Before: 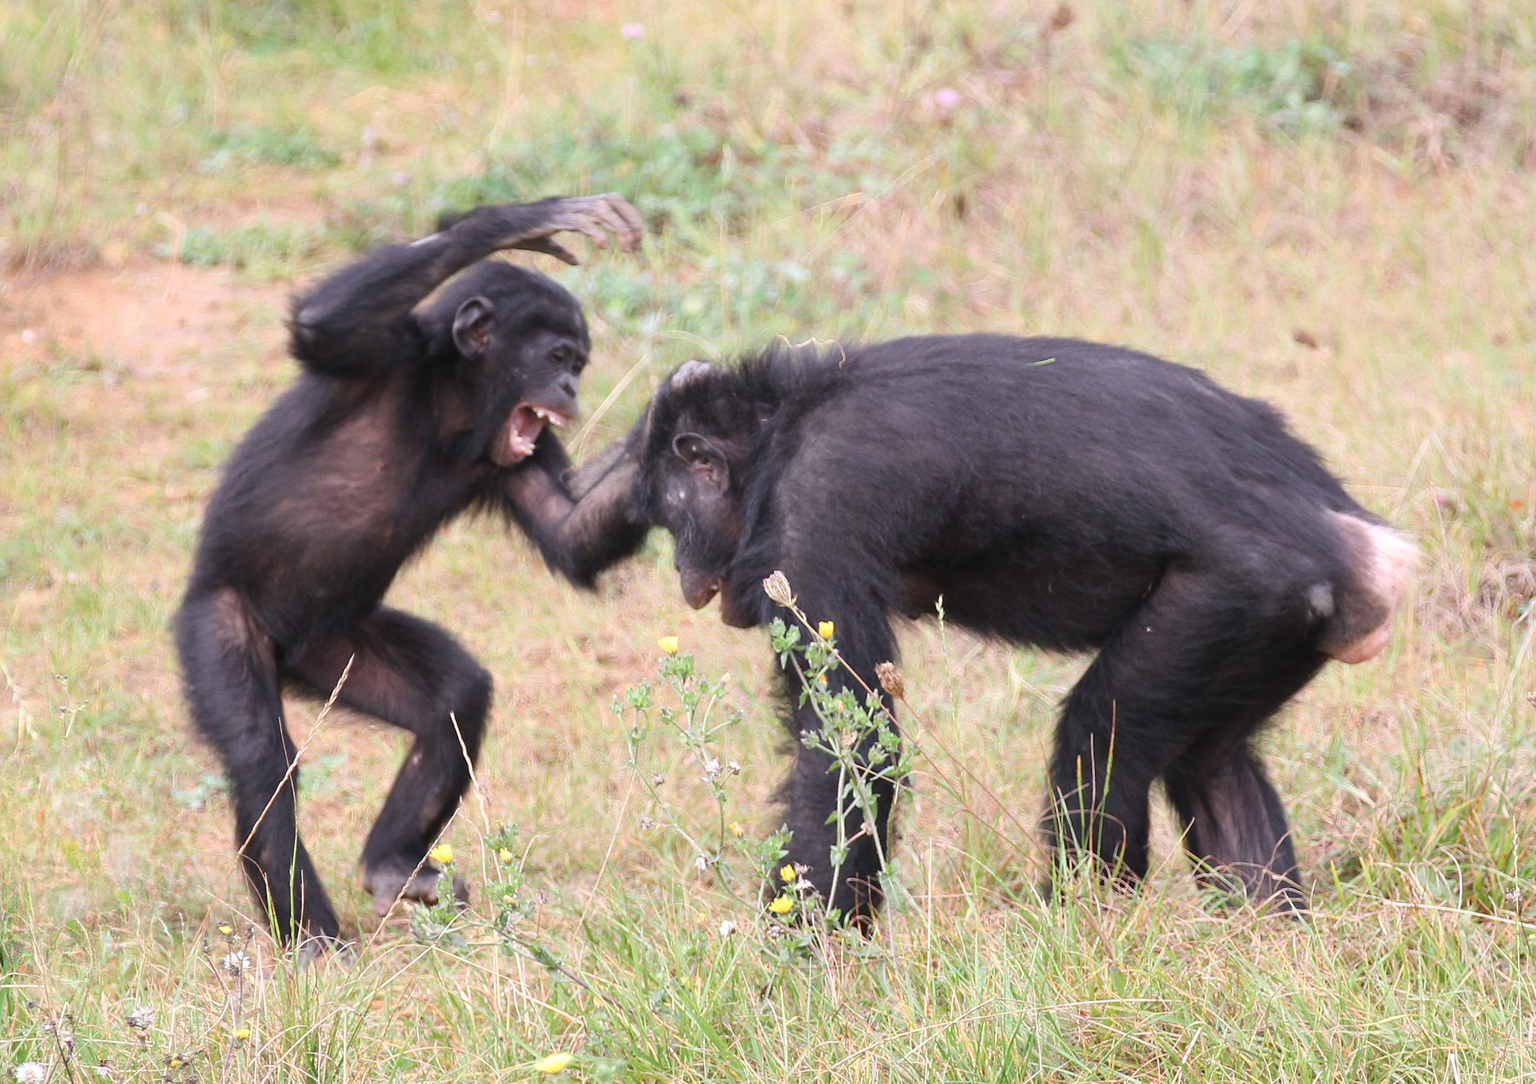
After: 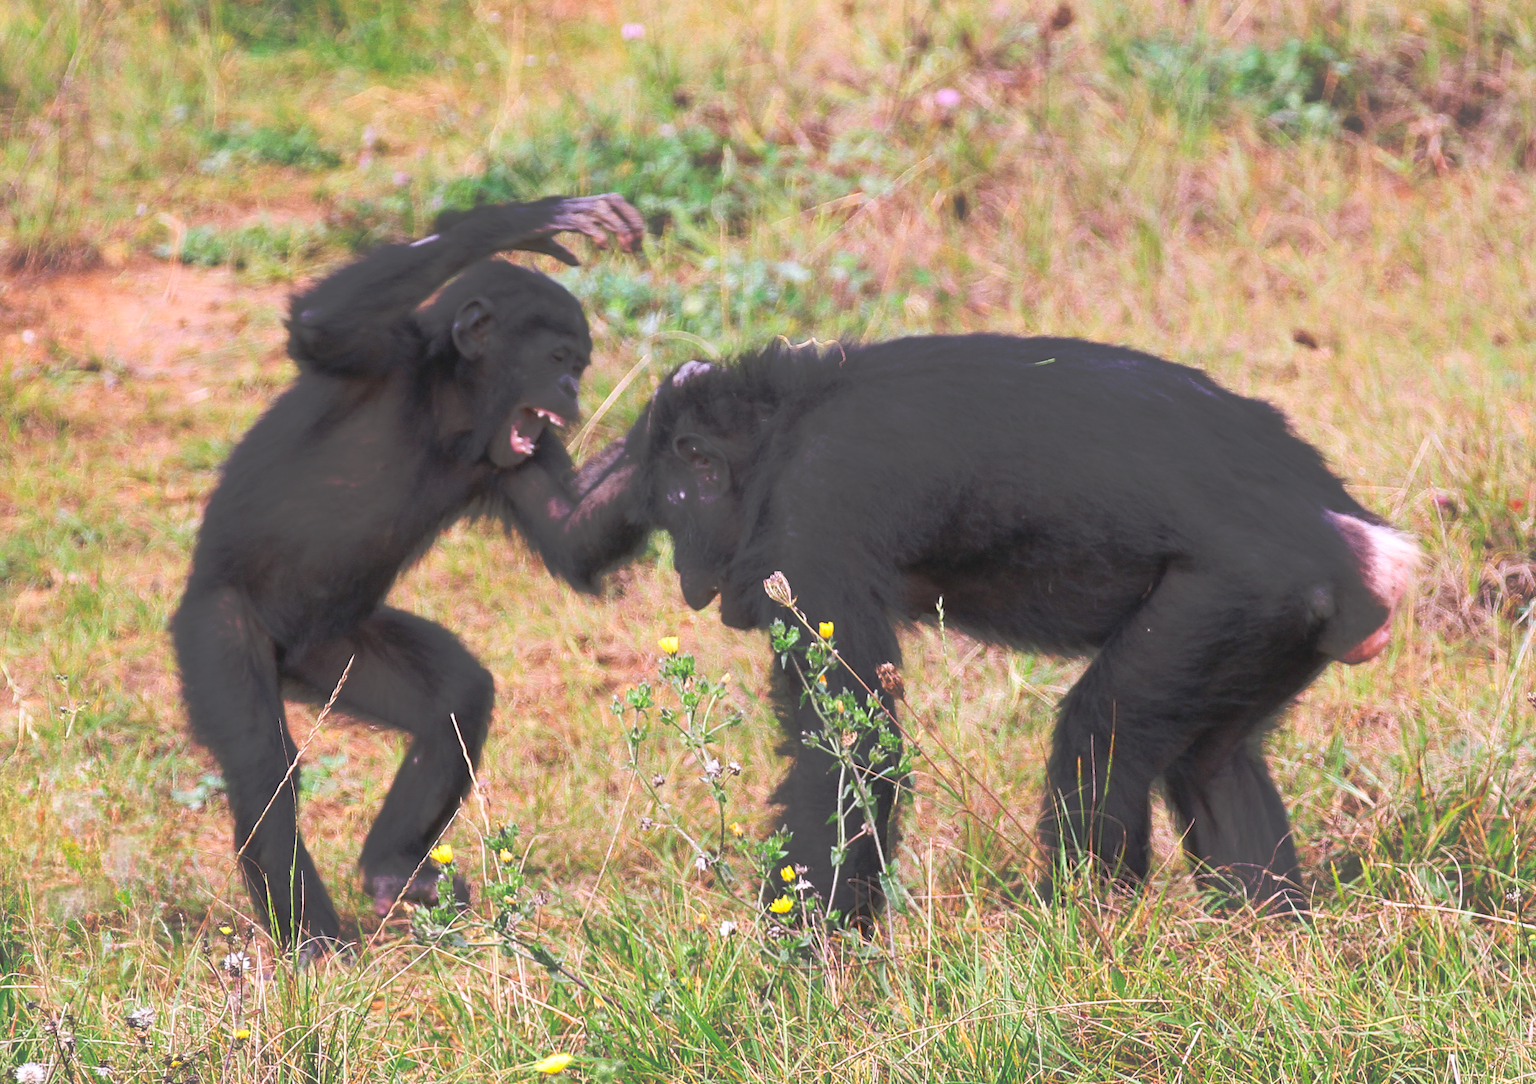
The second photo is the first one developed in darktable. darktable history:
tone curve: curves: ch0 [(0, 0) (0.003, 0.032) (0.53, 0.368) (0.901, 0.866) (1, 1)], preserve colors none
rotate and perspective: automatic cropping original format, crop left 0, crop top 0
white balance: red 1.009, blue 1.027
